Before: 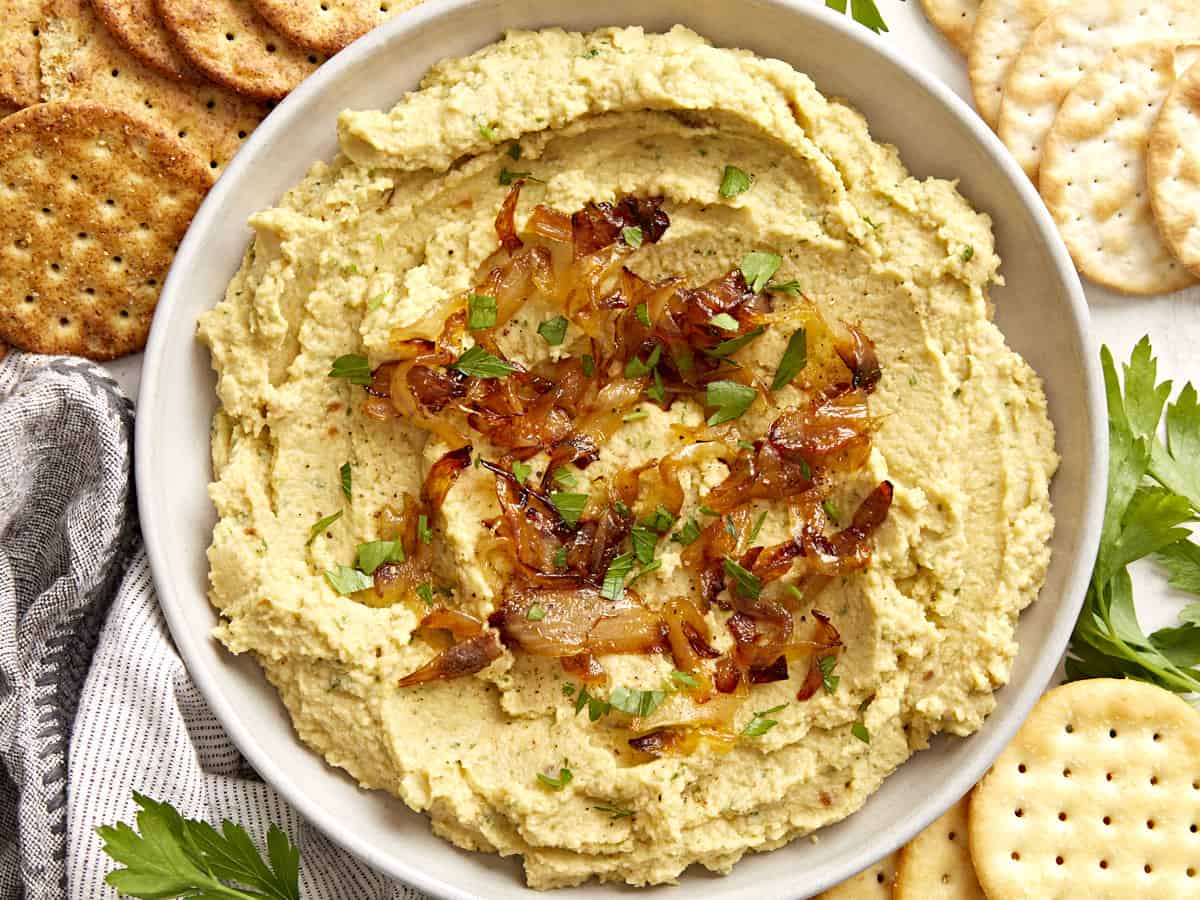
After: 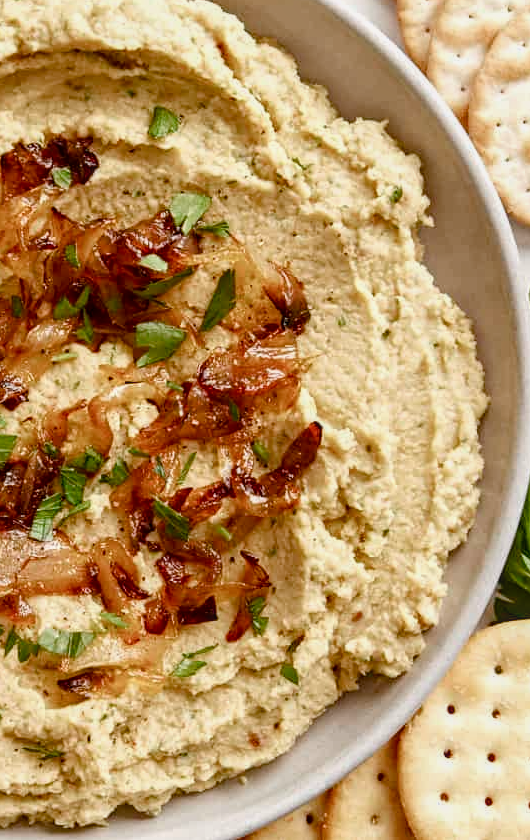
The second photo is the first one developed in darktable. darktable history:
crop: left 47.628%, top 6.643%, right 7.874%
color balance rgb: shadows lift › luminance -10%, shadows lift › chroma 1%, shadows lift › hue 113°, power › luminance -15%, highlights gain › chroma 0.2%, highlights gain › hue 333°, global offset › luminance 0.5%, perceptual saturation grading › global saturation 20%, perceptual saturation grading › highlights -50%, perceptual saturation grading › shadows 25%, contrast -10%
local contrast: on, module defaults
